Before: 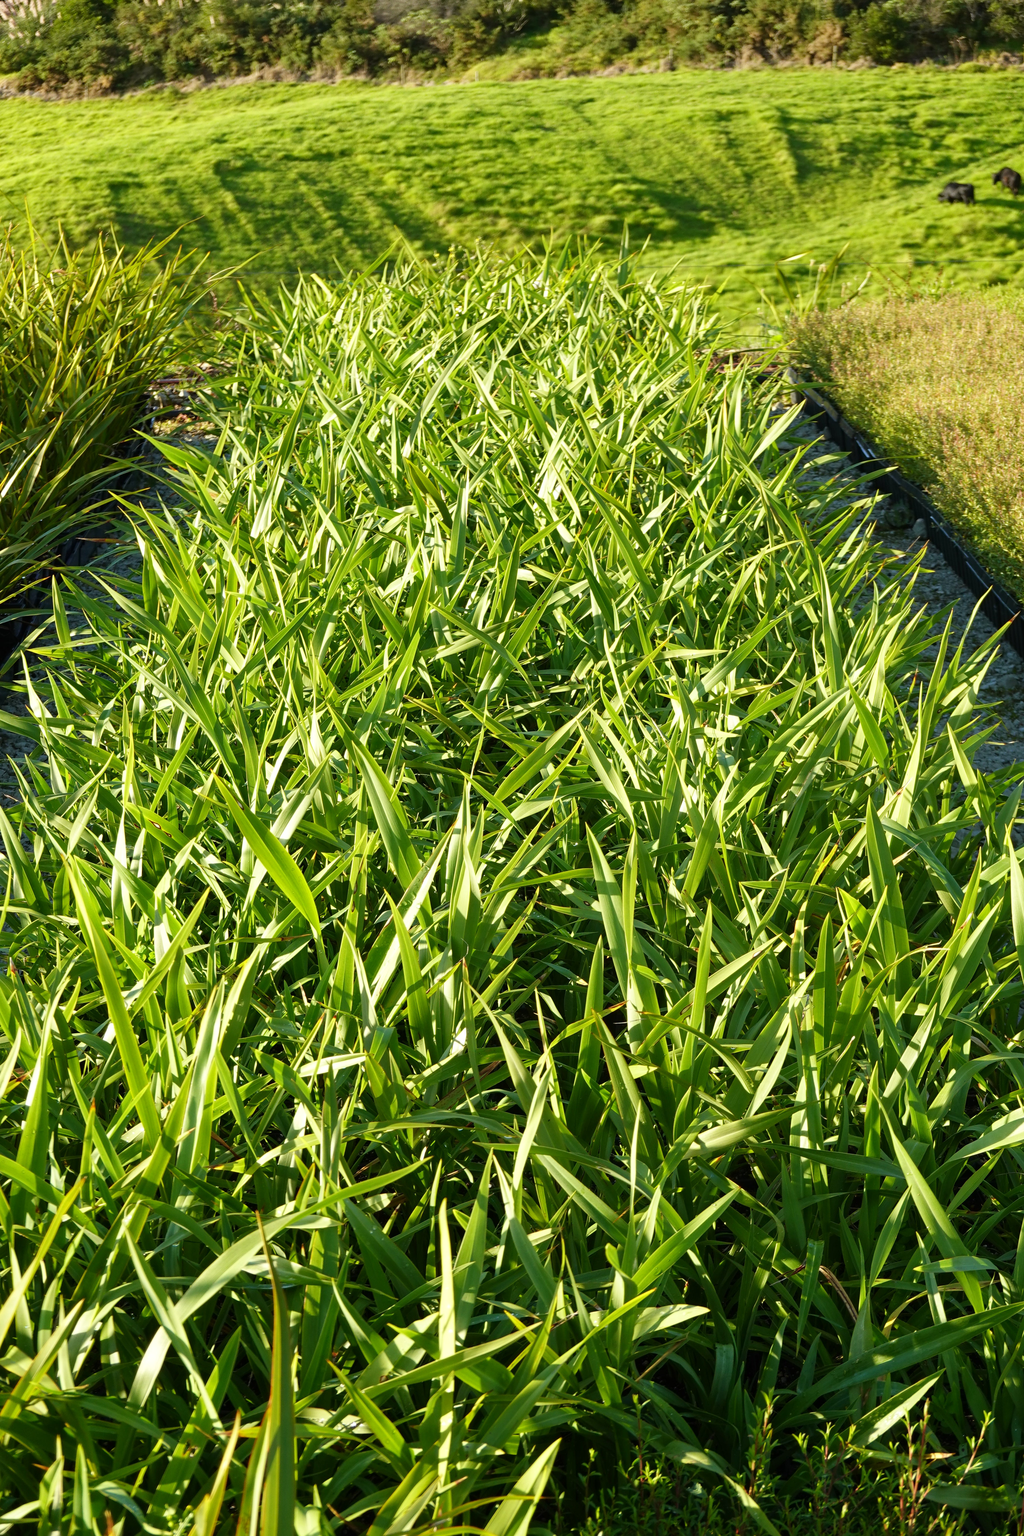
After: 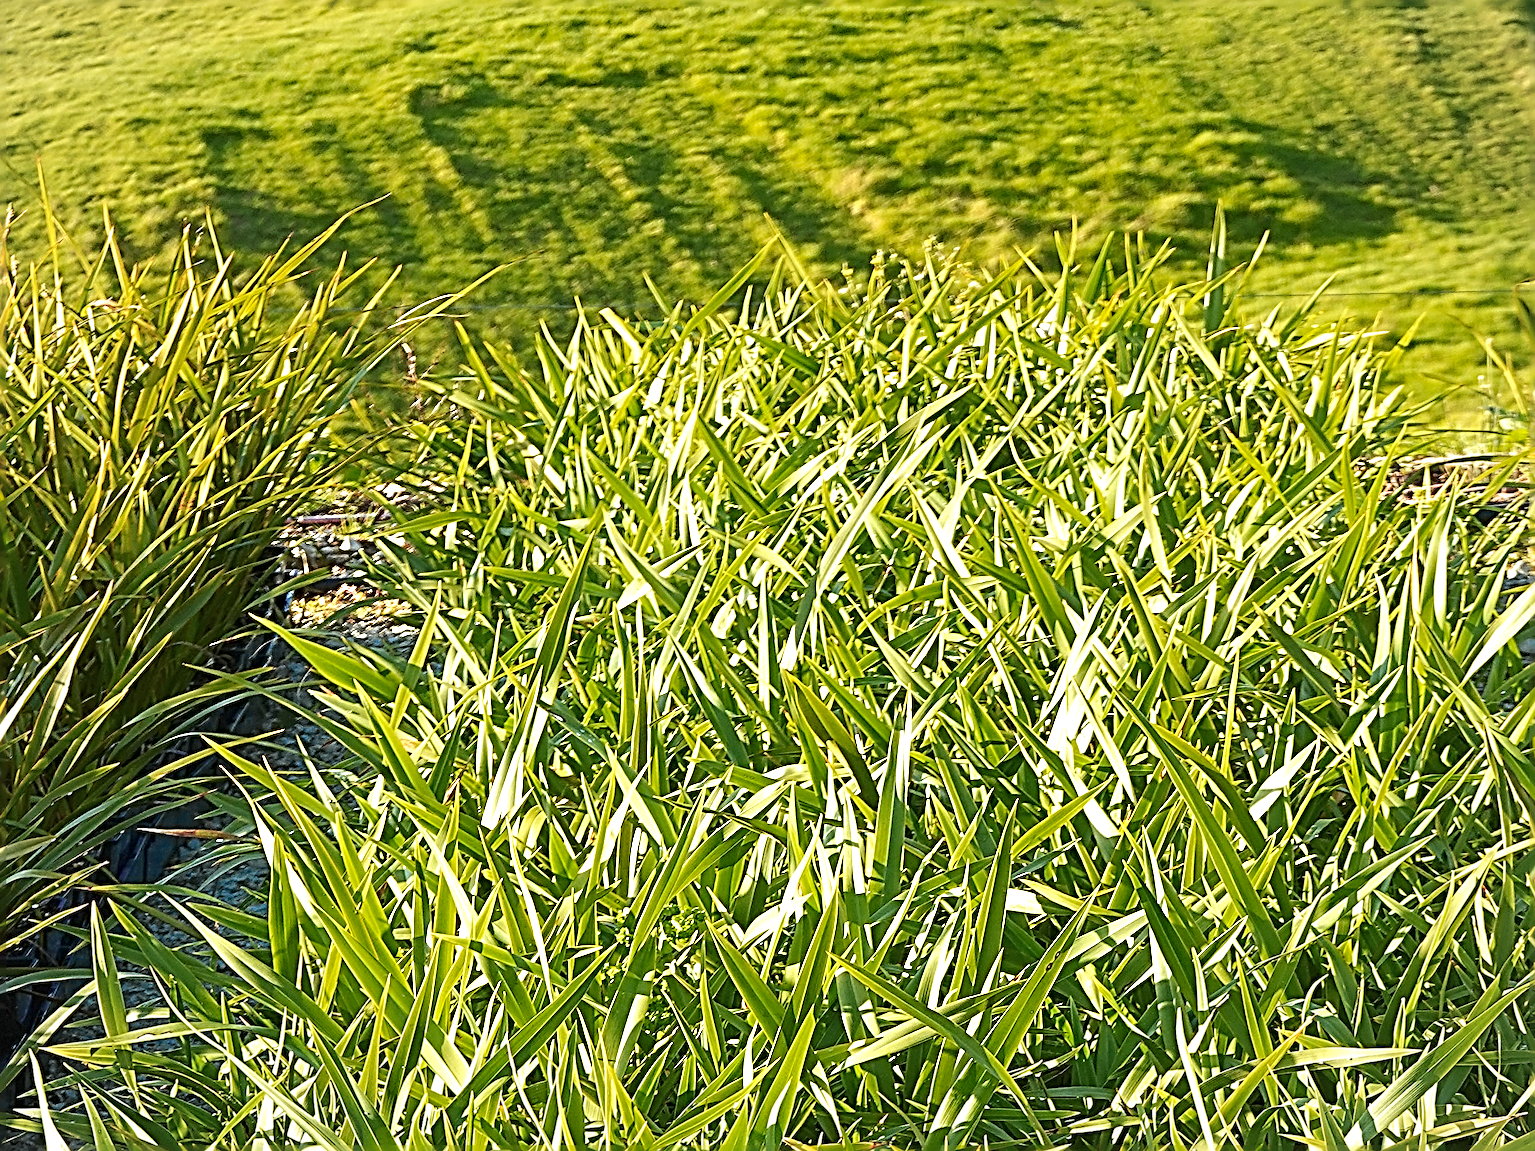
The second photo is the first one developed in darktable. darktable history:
contrast brightness saturation: contrast 0.1, saturation -0.3
crop: left 0.579%, top 7.627%, right 23.167%, bottom 54.275%
exposure: black level correction 0, exposure 1.379 EV, compensate exposure bias true, compensate highlight preservation false
sharpen: radius 4.001, amount 2
vignetting: fall-off start 85%, fall-off radius 80%, brightness -0.182, saturation -0.3, width/height ratio 1.219, dithering 8-bit output, unbound false
color zones: curves: ch0 [(0, 0.553) (0.123, 0.58) (0.23, 0.419) (0.468, 0.155) (0.605, 0.132) (0.723, 0.063) (0.833, 0.172) (0.921, 0.468)]; ch1 [(0.025, 0.645) (0.229, 0.584) (0.326, 0.551) (0.537, 0.446) (0.599, 0.911) (0.708, 1) (0.805, 0.944)]; ch2 [(0.086, 0.468) (0.254, 0.464) (0.638, 0.564) (0.702, 0.592) (0.768, 0.564)]
